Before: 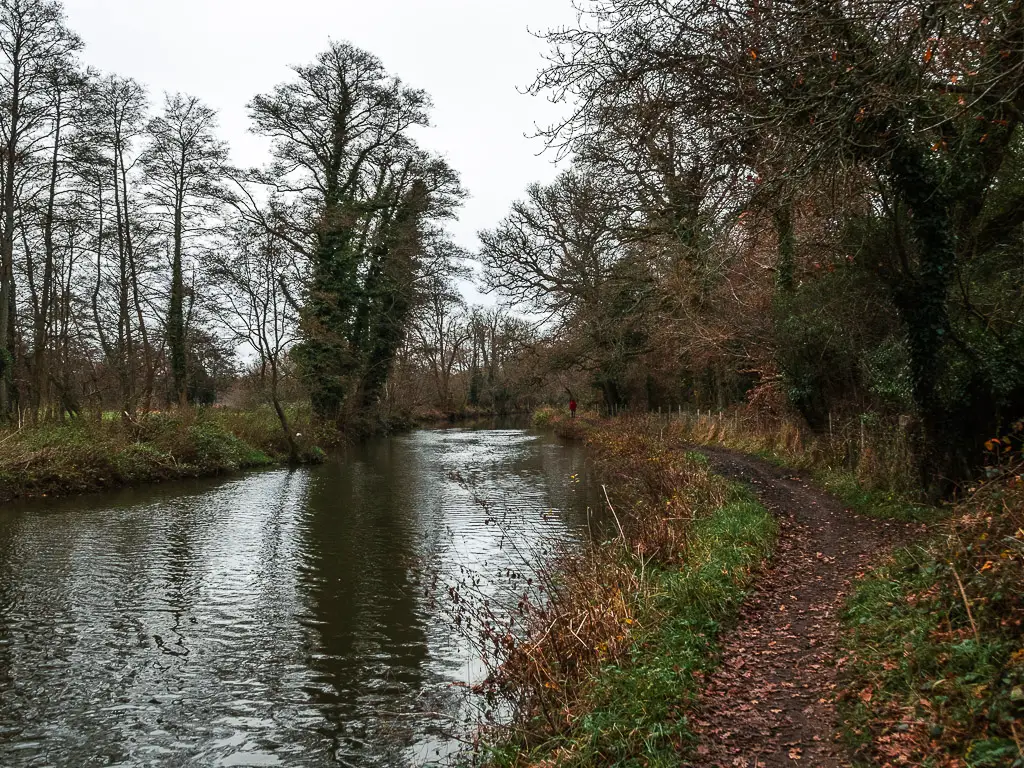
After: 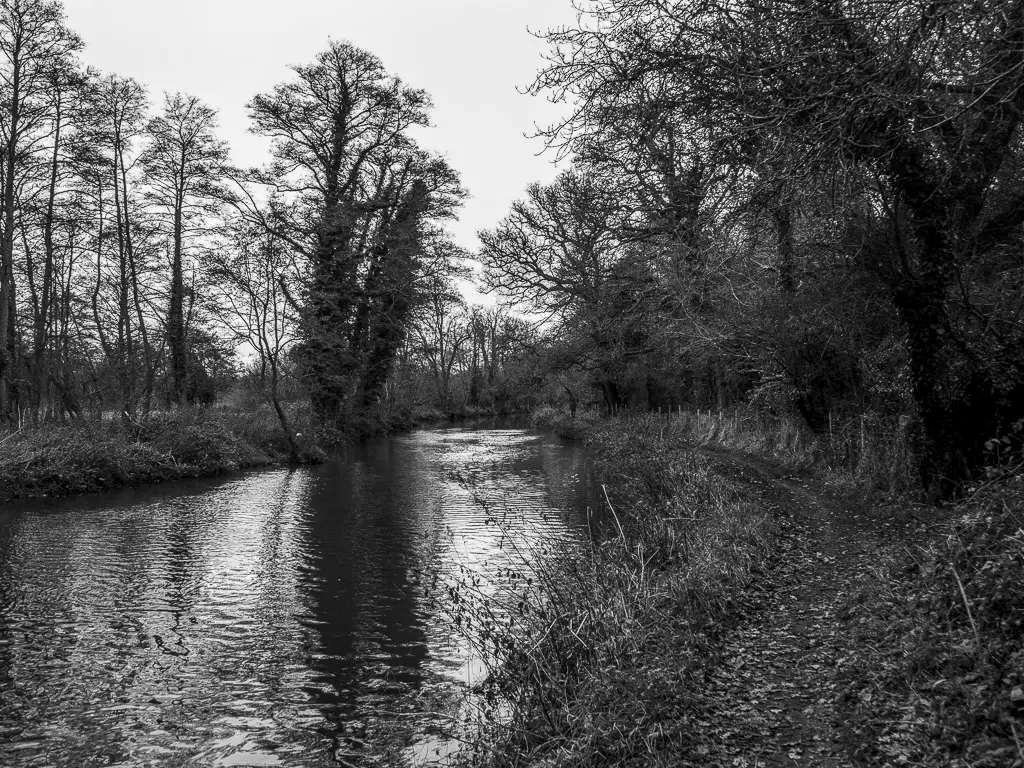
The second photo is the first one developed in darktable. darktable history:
local contrast: on, module defaults
color calibration: output gray [0.21, 0.42, 0.37, 0], gray › normalize channels true, illuminant same as pipeline (D50), adaptation XYZ, x 0.346, y 0.359, gamut compression 0
tone equalizer: on, module defaults
fill light: on, module defaults
